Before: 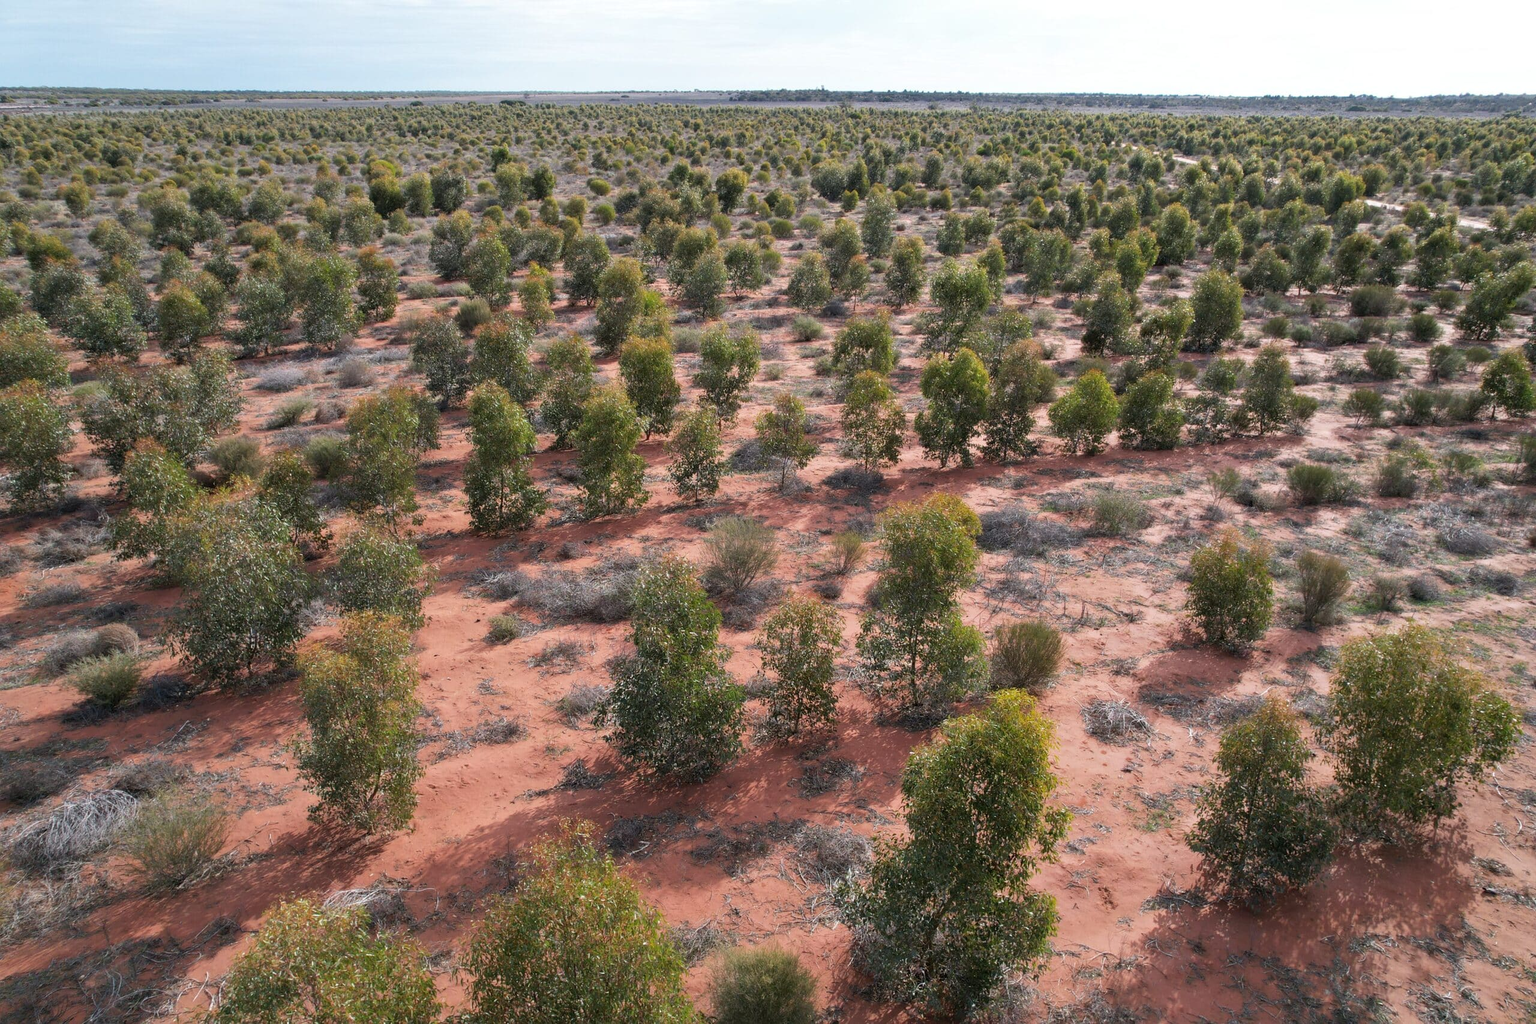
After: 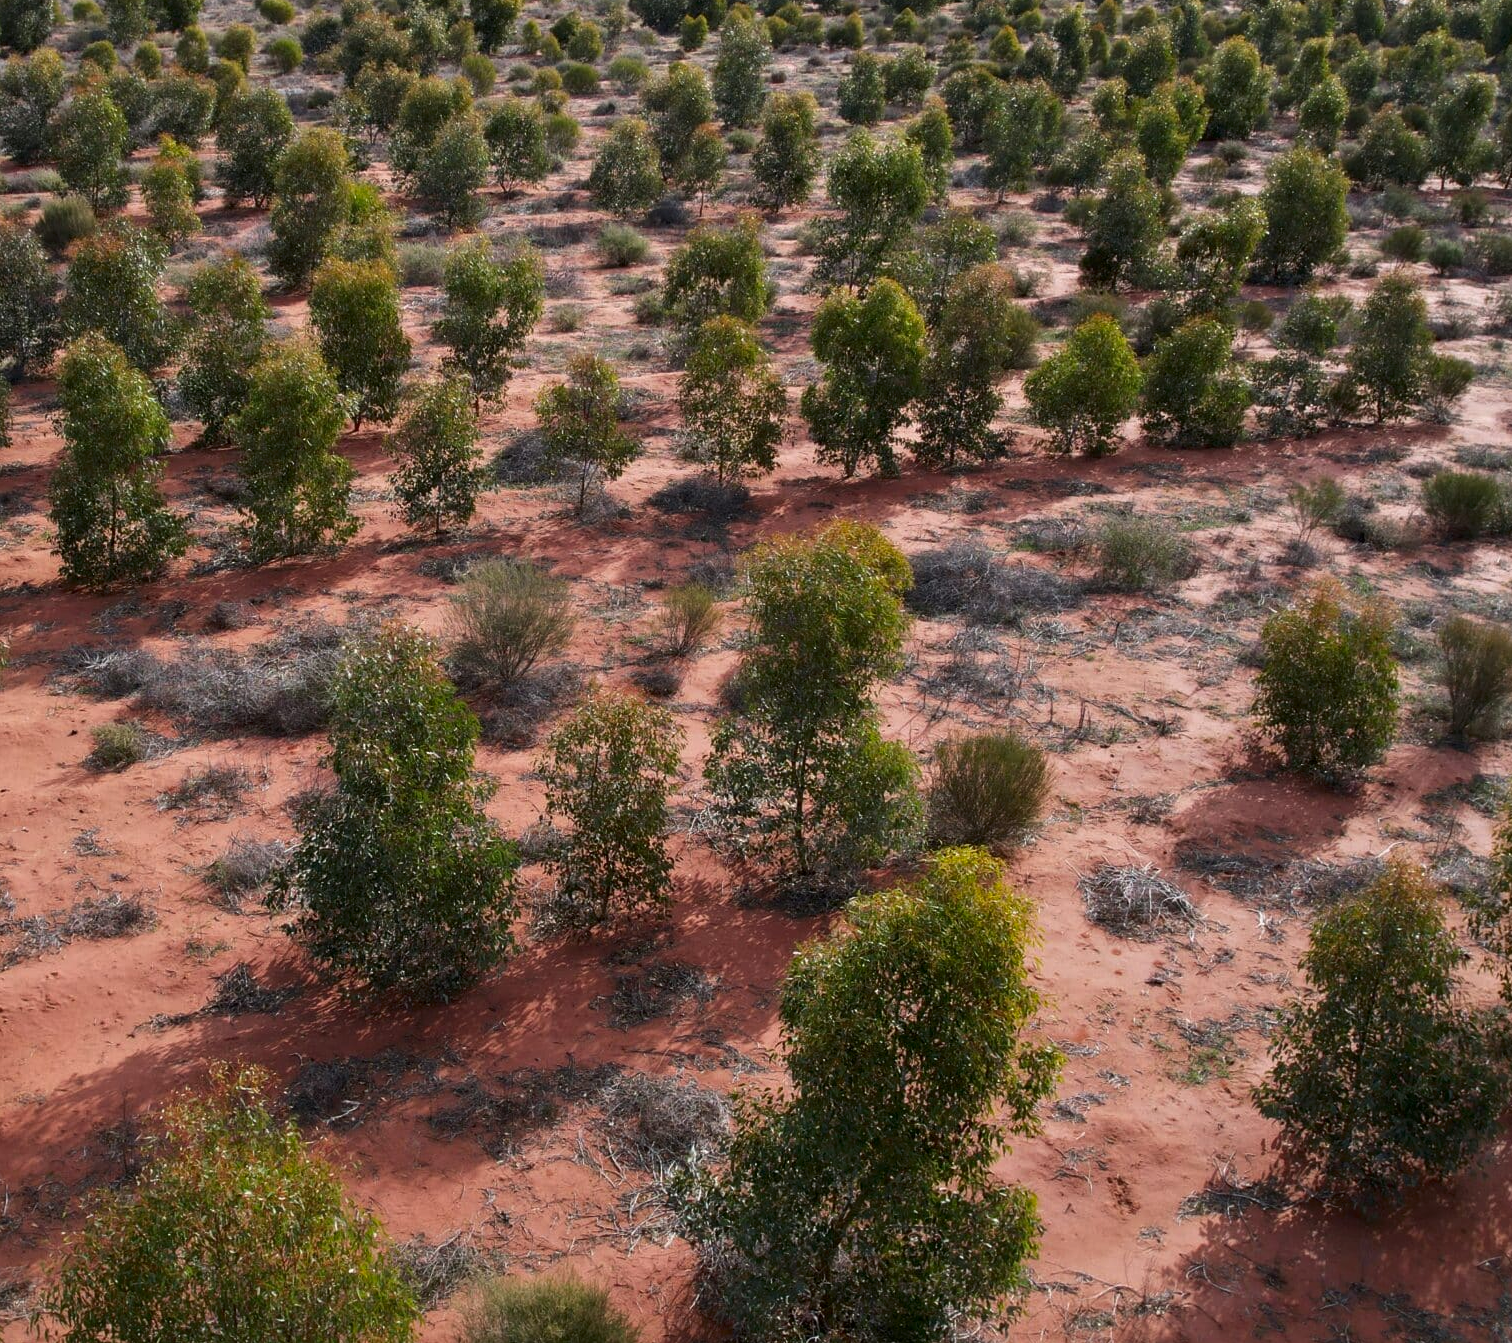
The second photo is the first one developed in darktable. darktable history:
crop and rotate: left 28.256%, top 17.734%, right 12.656%, bottom 3.573%
contrast brightness saturation: contrast 0.07, brightness -0.13, saturation 0.06
